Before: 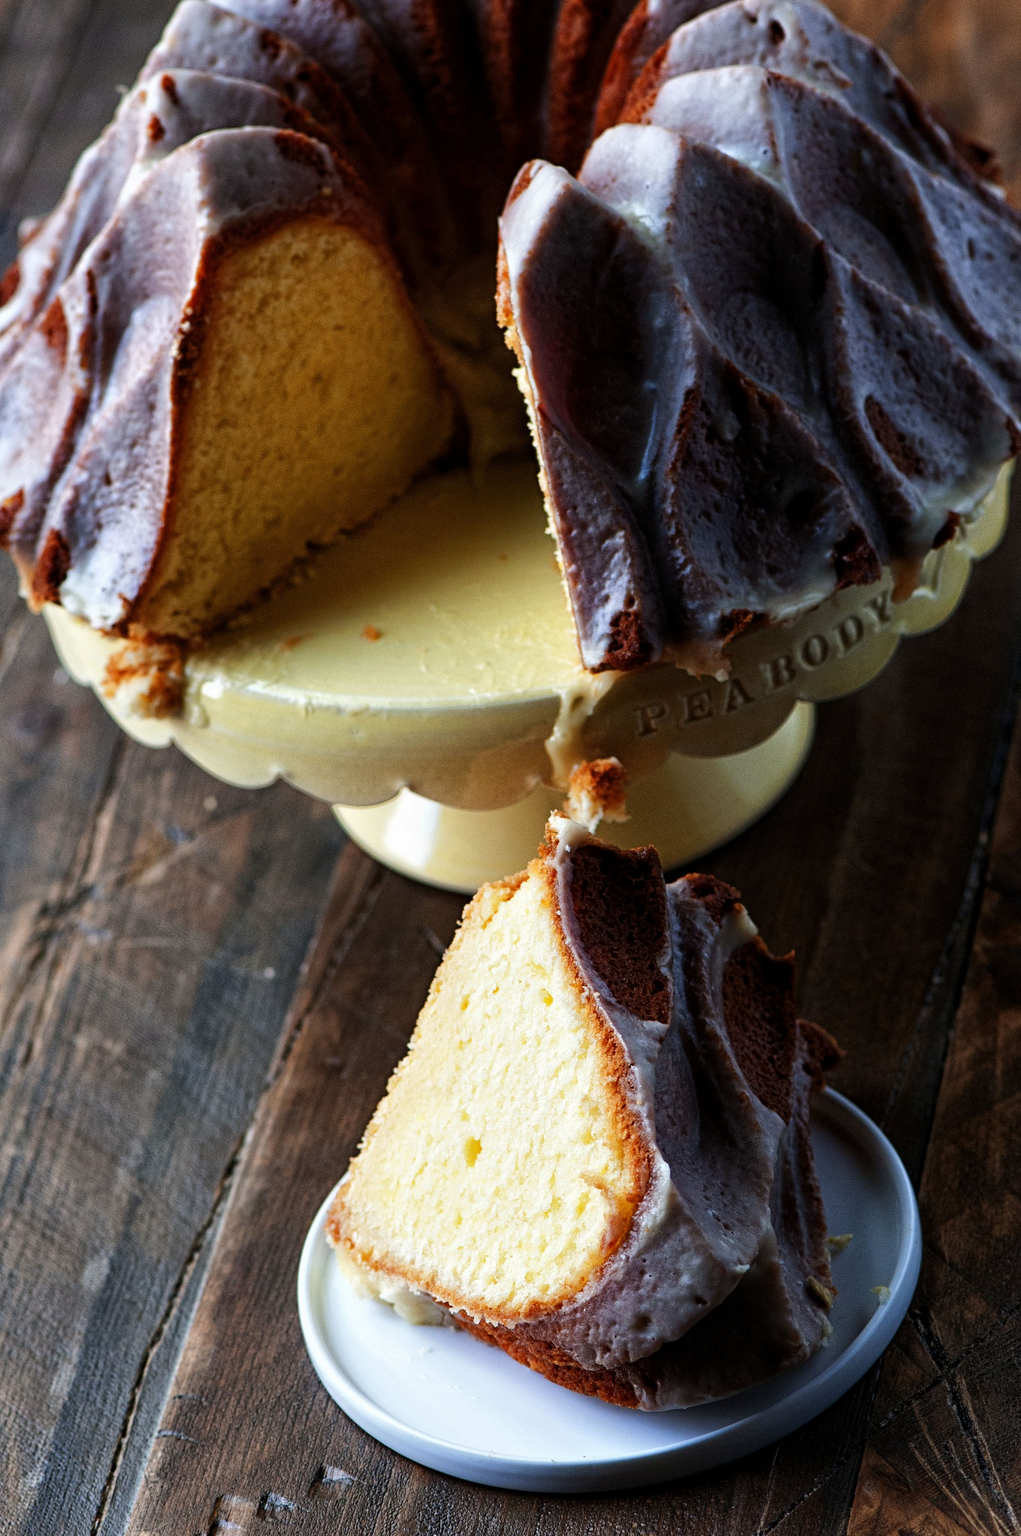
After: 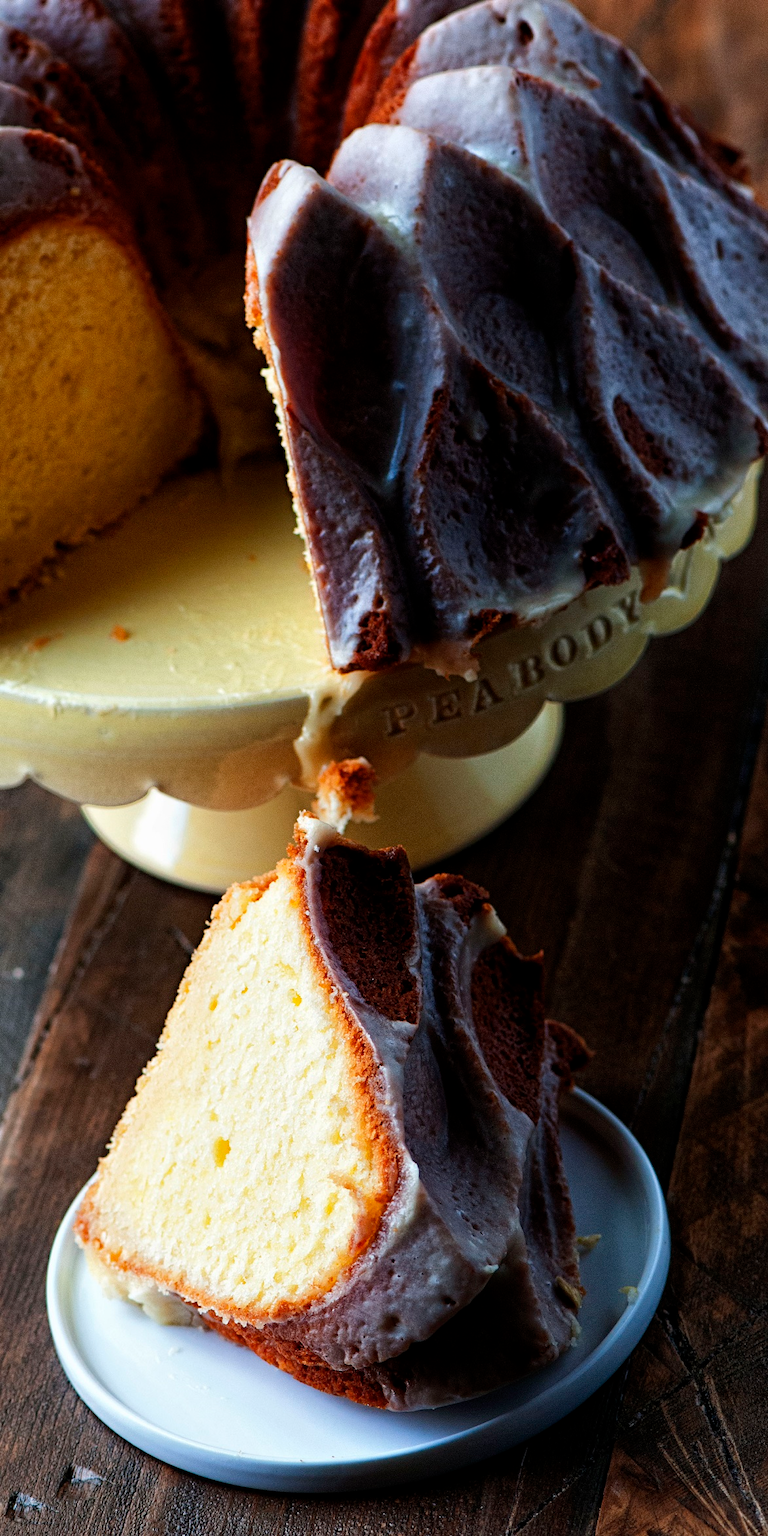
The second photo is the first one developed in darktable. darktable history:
crop and rotate: left 24.67%
